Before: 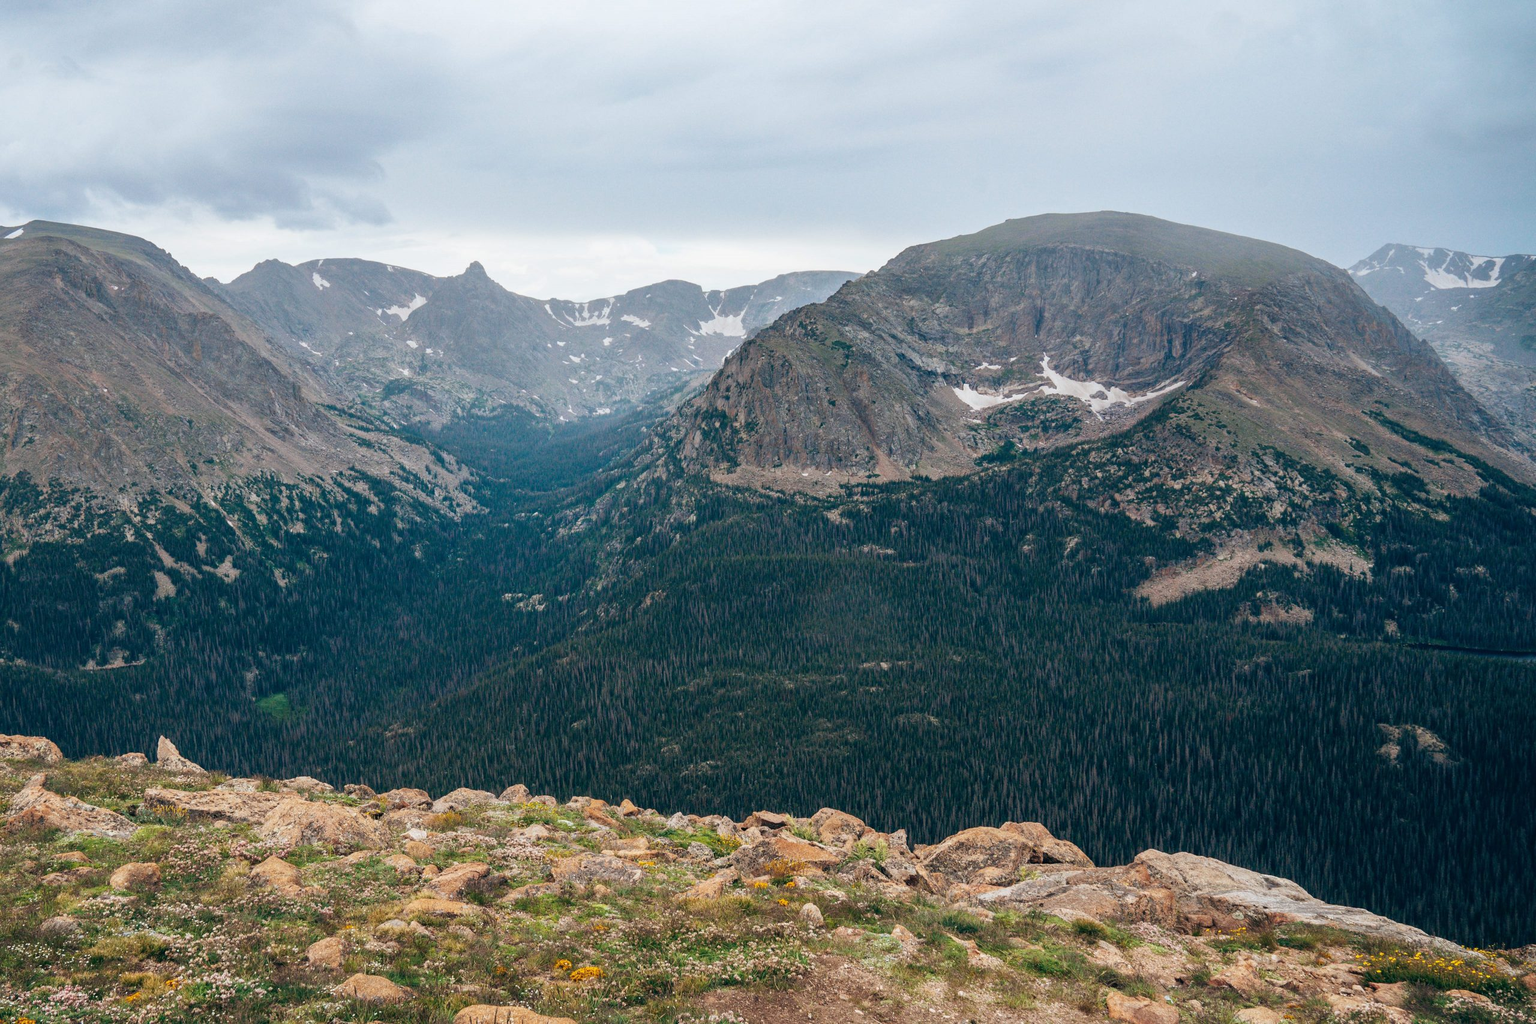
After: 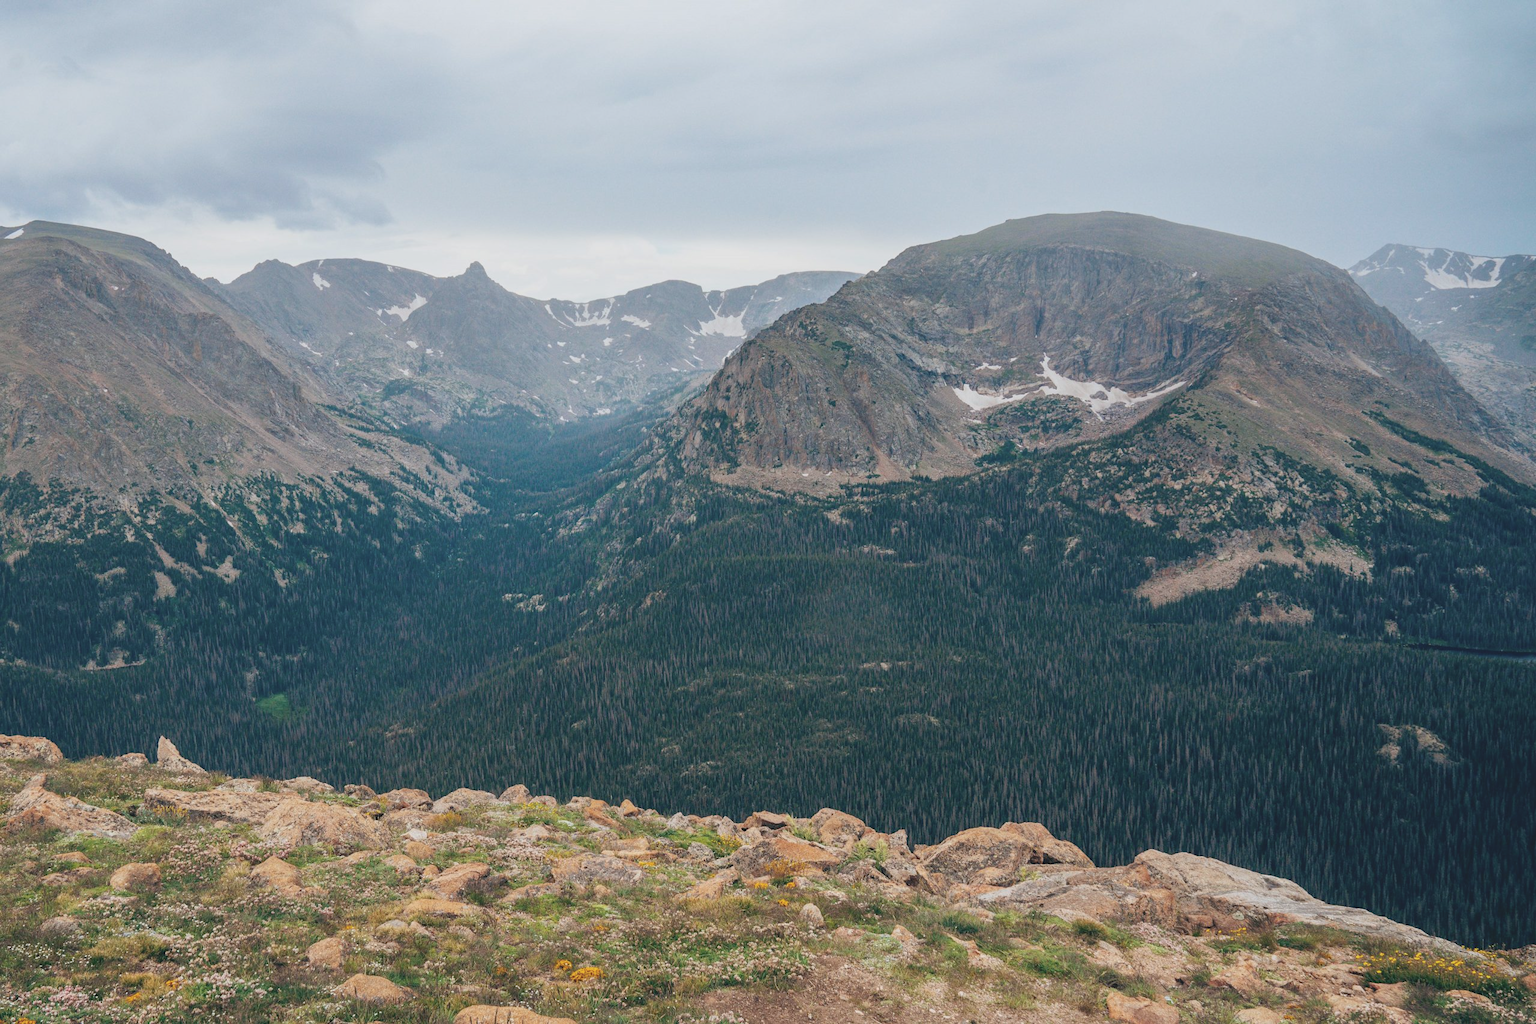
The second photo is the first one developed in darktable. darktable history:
exposure: exposure -0.041 EV, compensate highlight preservation false
contrast brightness saturation: contrast -0.15, brightness 0.05, saturation -0.12
